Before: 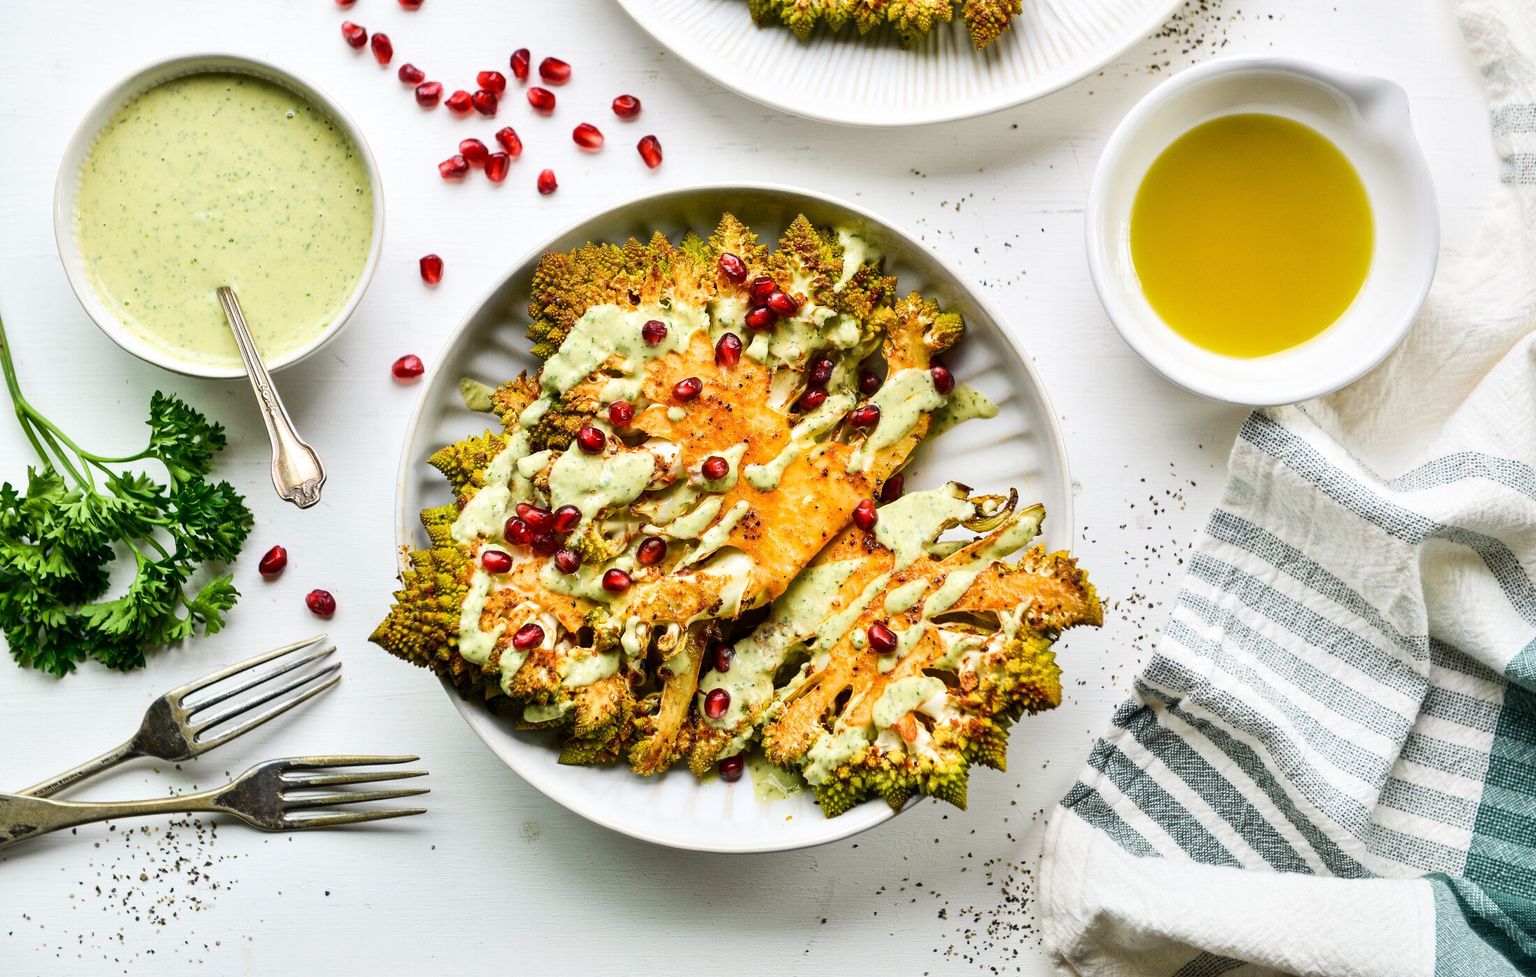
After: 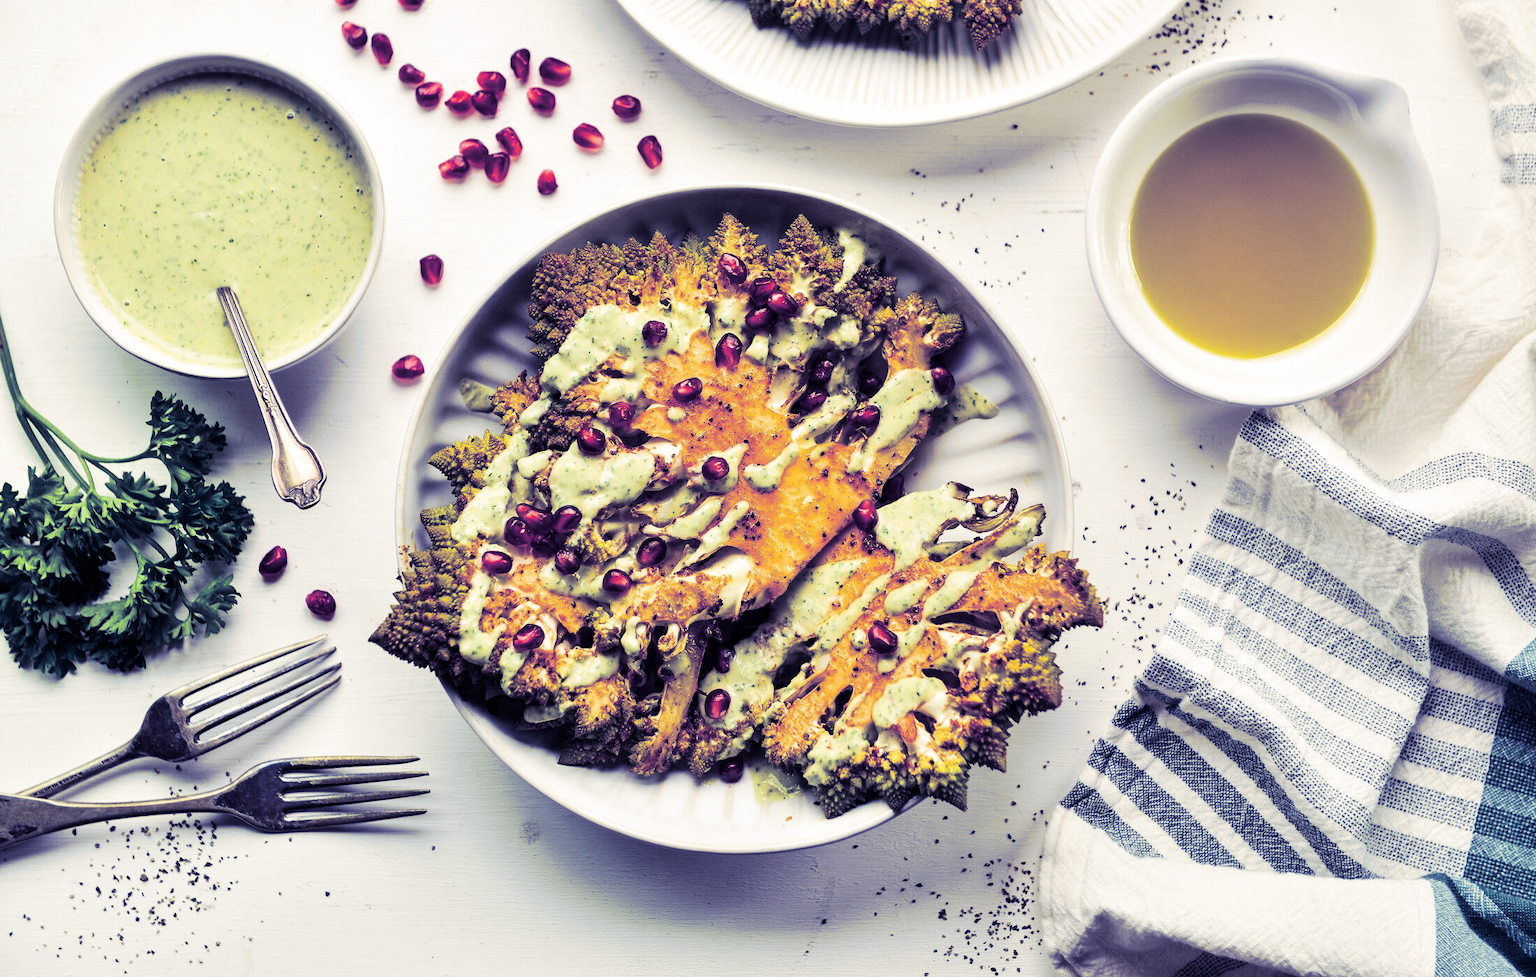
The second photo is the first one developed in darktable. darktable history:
split-toning: shadows › hue 242.67°, shadows › saturation 0.733, highlights › hue 45.33°, highlights › saturation 0.667, balance -53.304, compress 21.15%
color balance rgb: perceptual saturation grading › global saturation 20%, perceptual saturation grading › highlights -25%, perceptual saturation grading › shadows 50%
